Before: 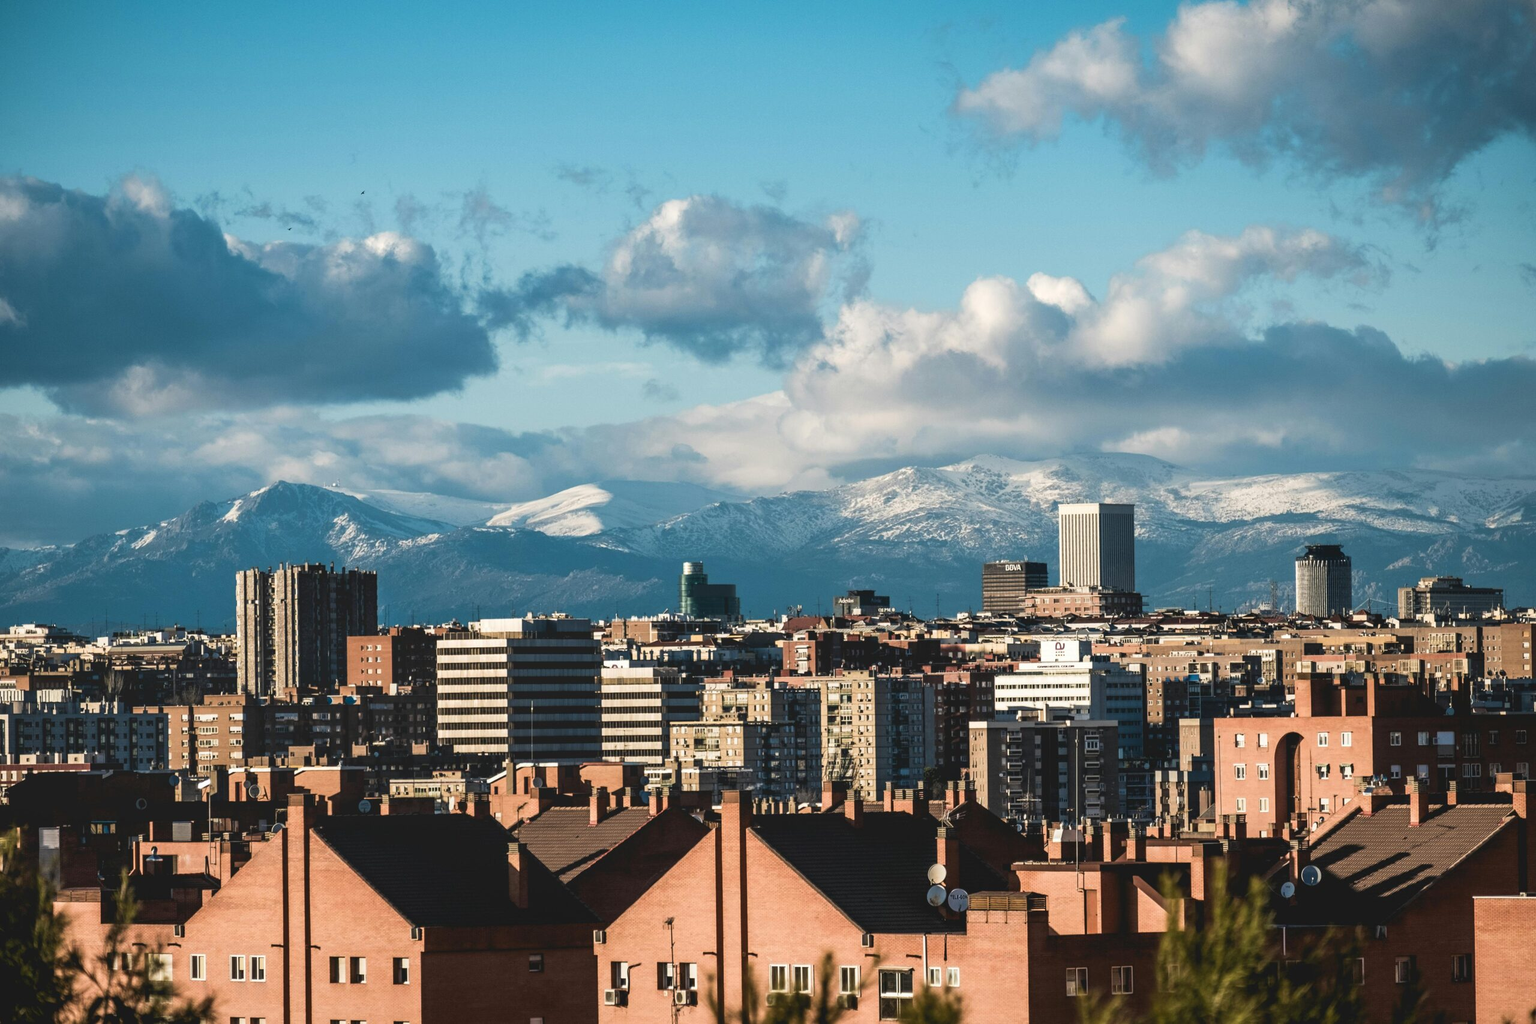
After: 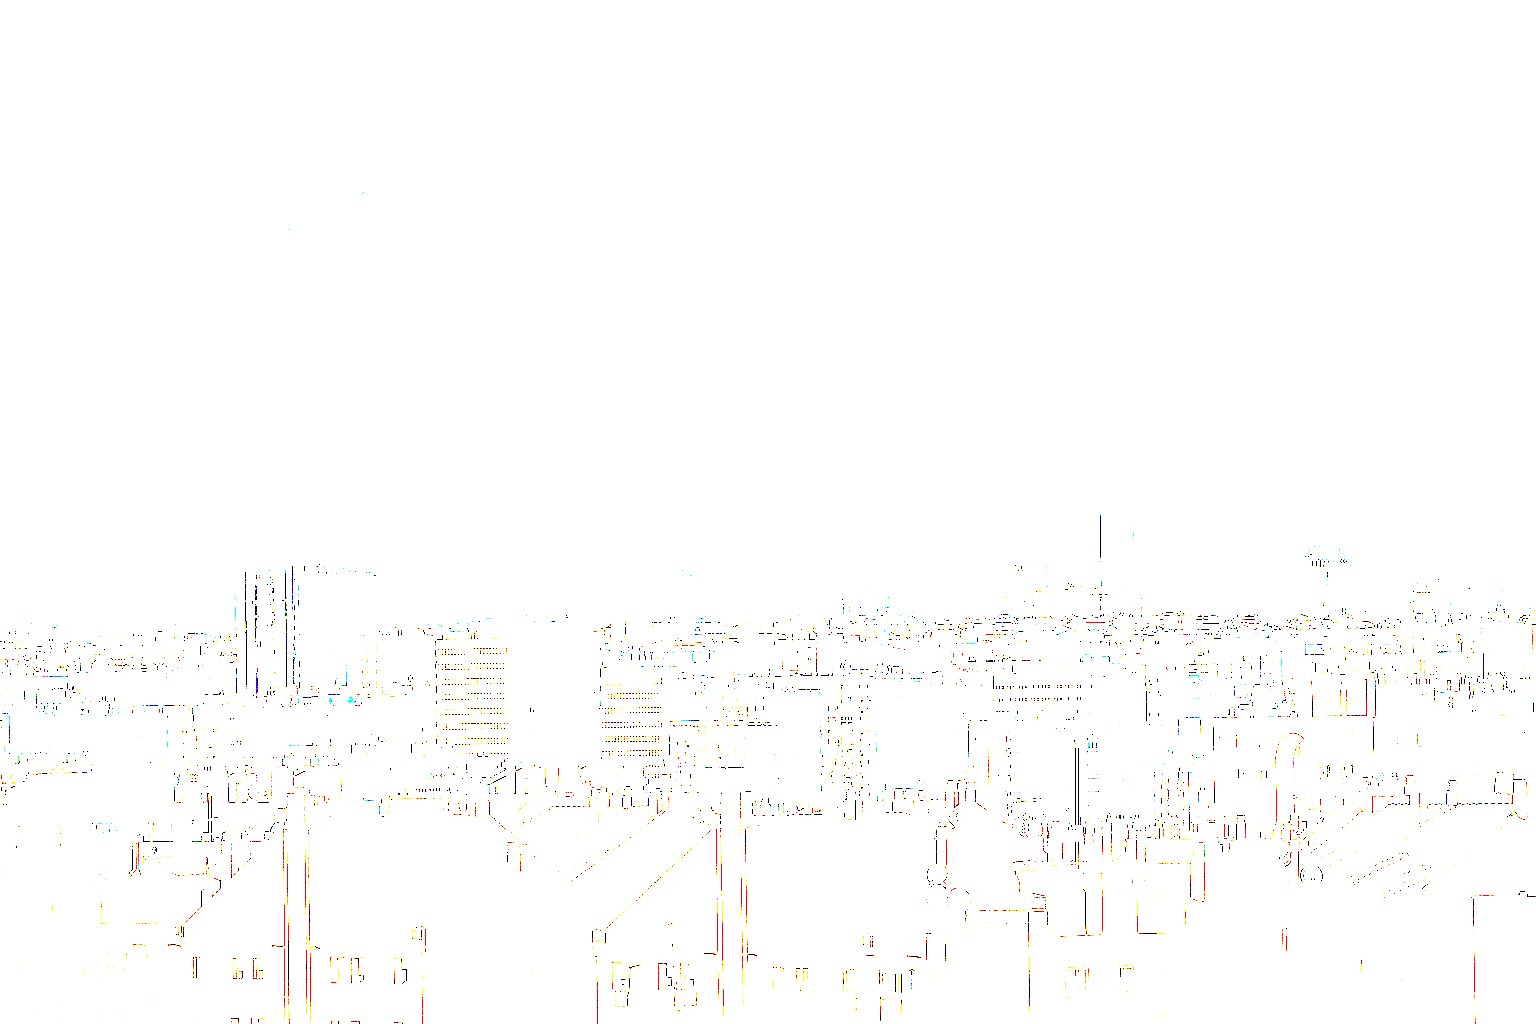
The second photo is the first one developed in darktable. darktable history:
tone equalizer: edges refinement/feathering 500, mask exposure compensation -1.57 EV, preserve details no
exposure: exposure 7.935 EV, compensate highlight preservation false
